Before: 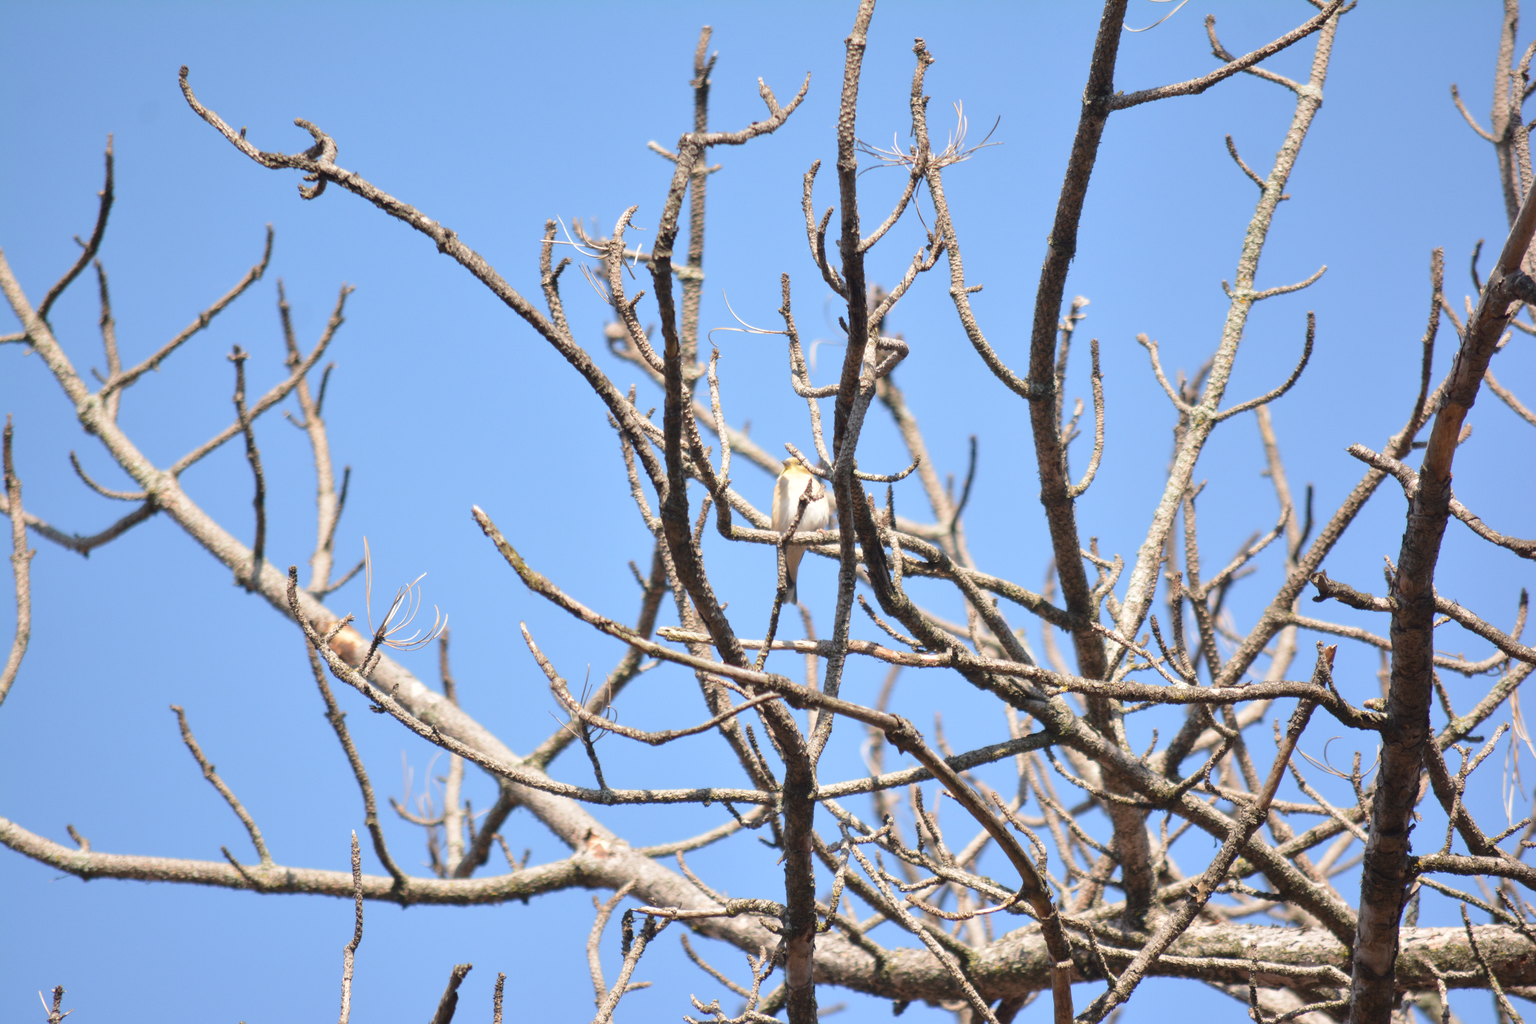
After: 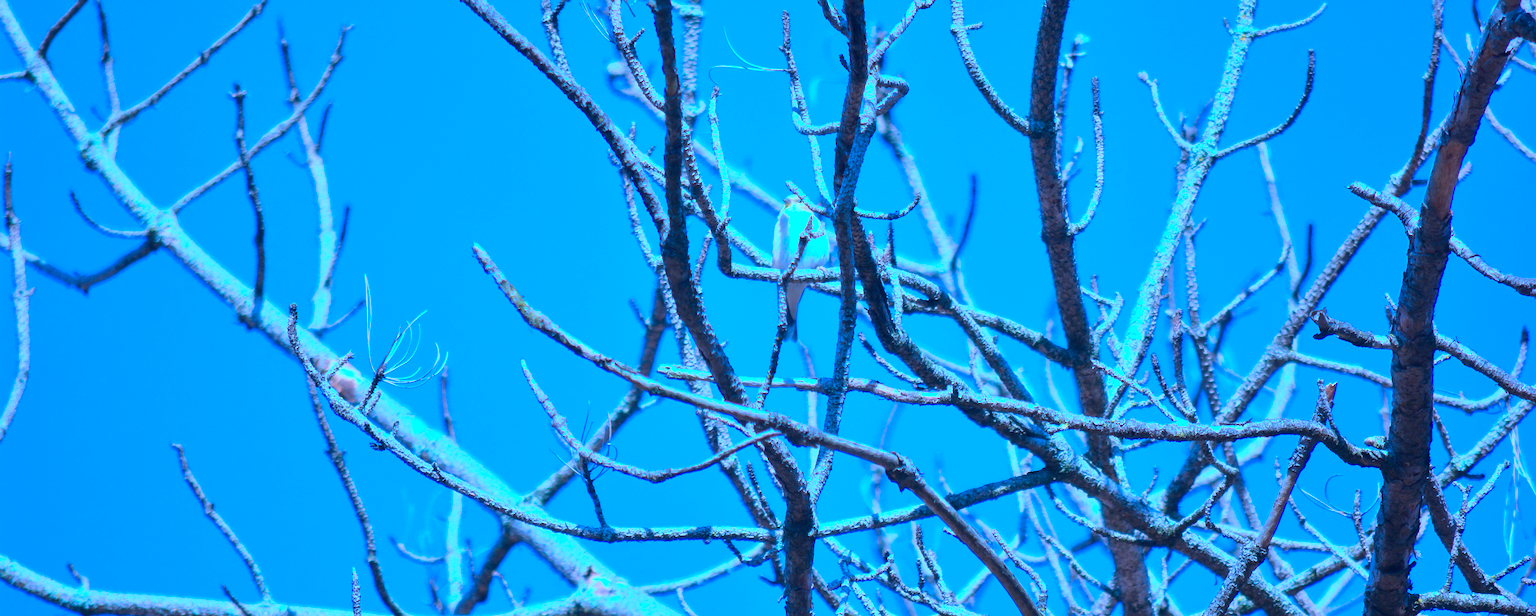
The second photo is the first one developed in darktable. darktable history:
sharpen: on, module defaults
color calibration: illuminant as shot in camera, x 0.463, y 0.418, temperature 2683.19 K
crop and rotate: top 25.682%, bottom 14.06%
color balance rgb: highlights gain › chroma 0.285%, highlights gain › hue 332.17°, linear chroma grading › global chroma 9.944%, perceptual saturation grading › global saturation 25.357%, perceptual brilliance grading › global brilliance 4.293%, global vibrance 20%
